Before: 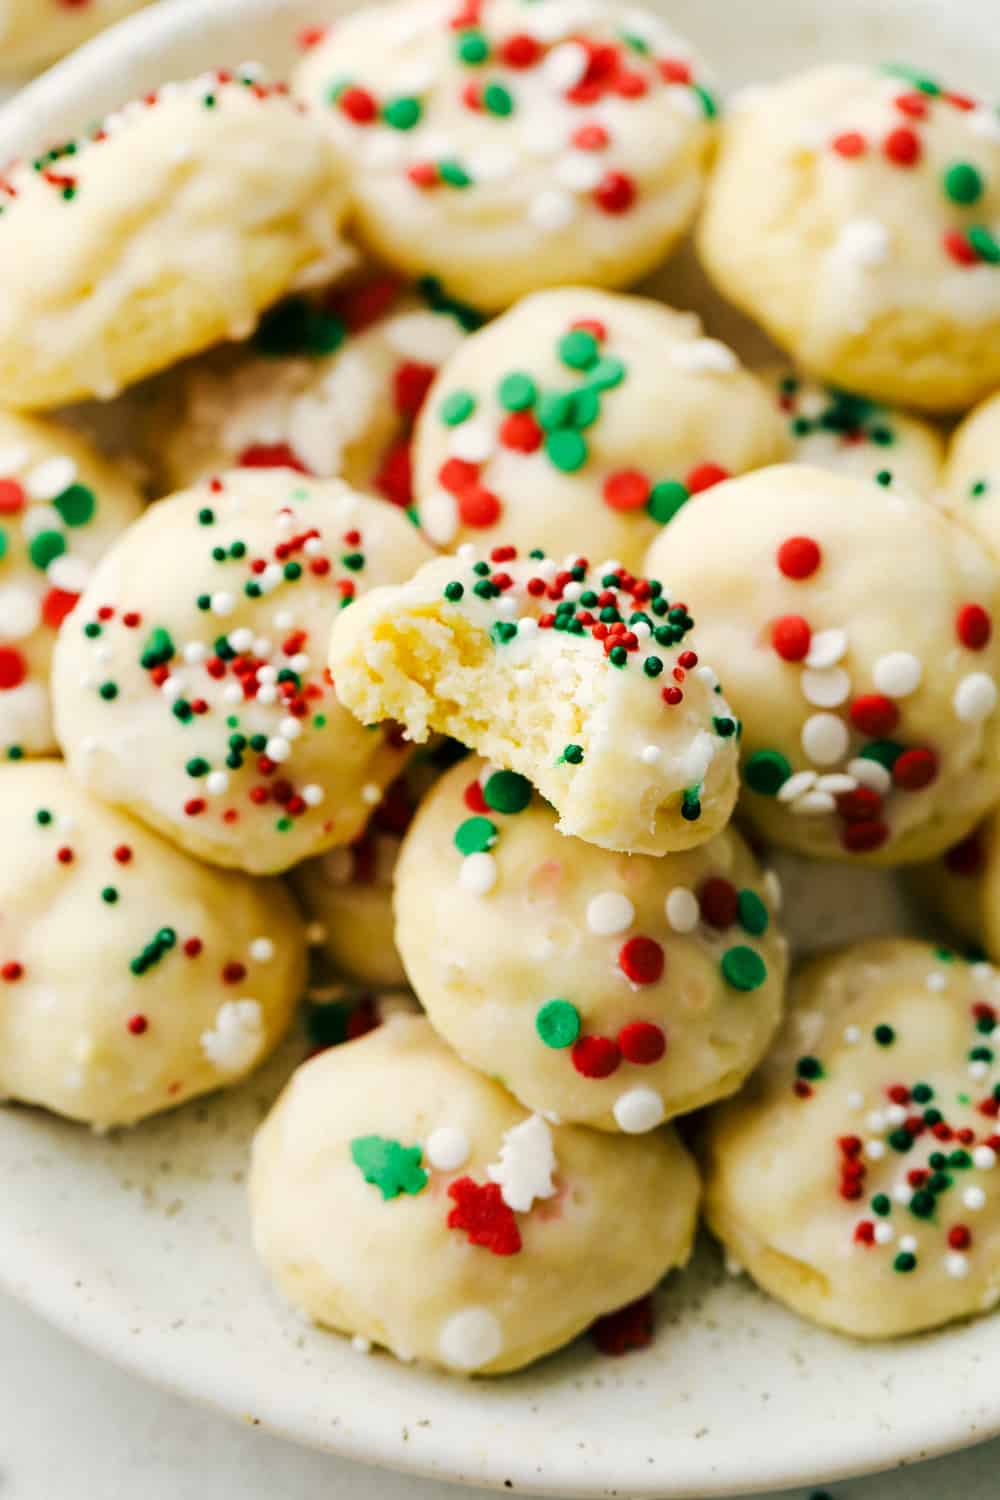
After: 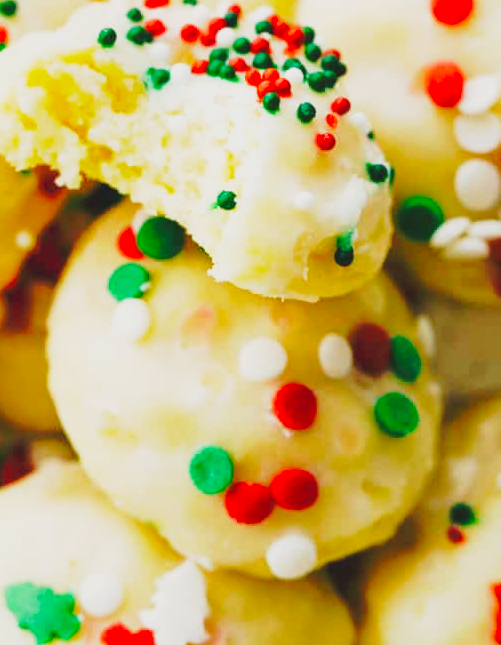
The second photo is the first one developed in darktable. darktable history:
crop: left 34.774%, top 36.948%, right 15.101%, bottom 20.047%
shadows and highlights: on, module defaults
contrast brightness saturation: contrast -0.093, brightness 0.042, saturation 0.082
base curve: curves: ch0 [(0, 0) (0.032, 0.037) (0.105, 0.228) (0.435, 0.76) (0.856, 0.983) (1, 1)], preserve colors none
local contrast: mode bilateral grid, contrast 100, coarseness 100, detail 94%, midtone range 0.2
